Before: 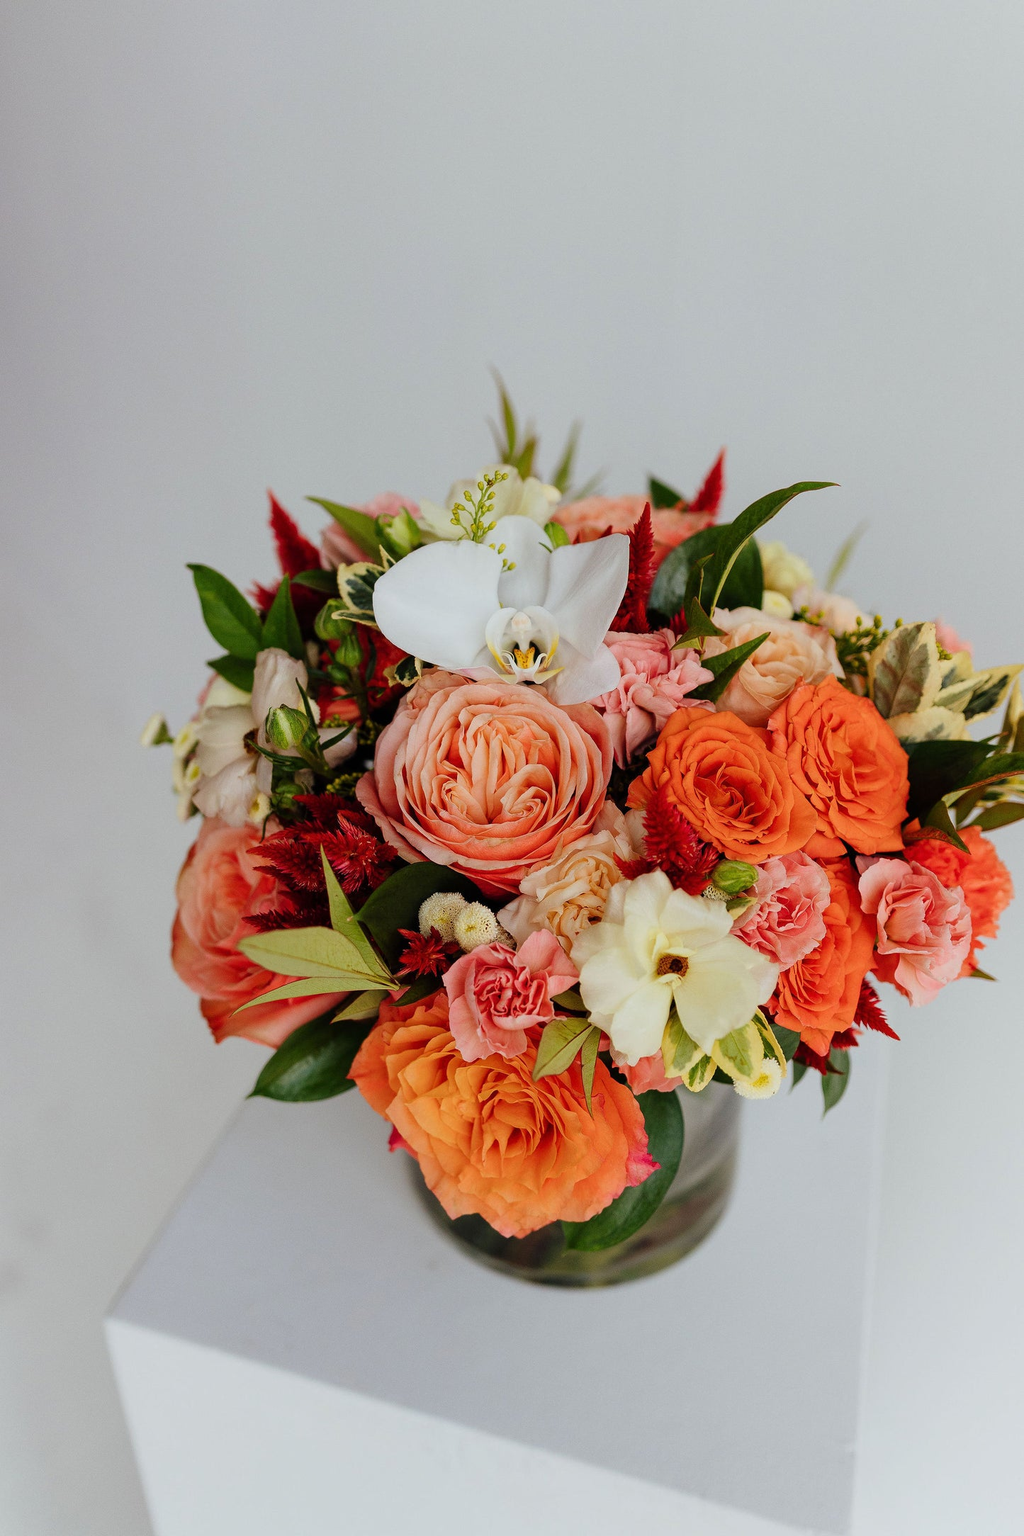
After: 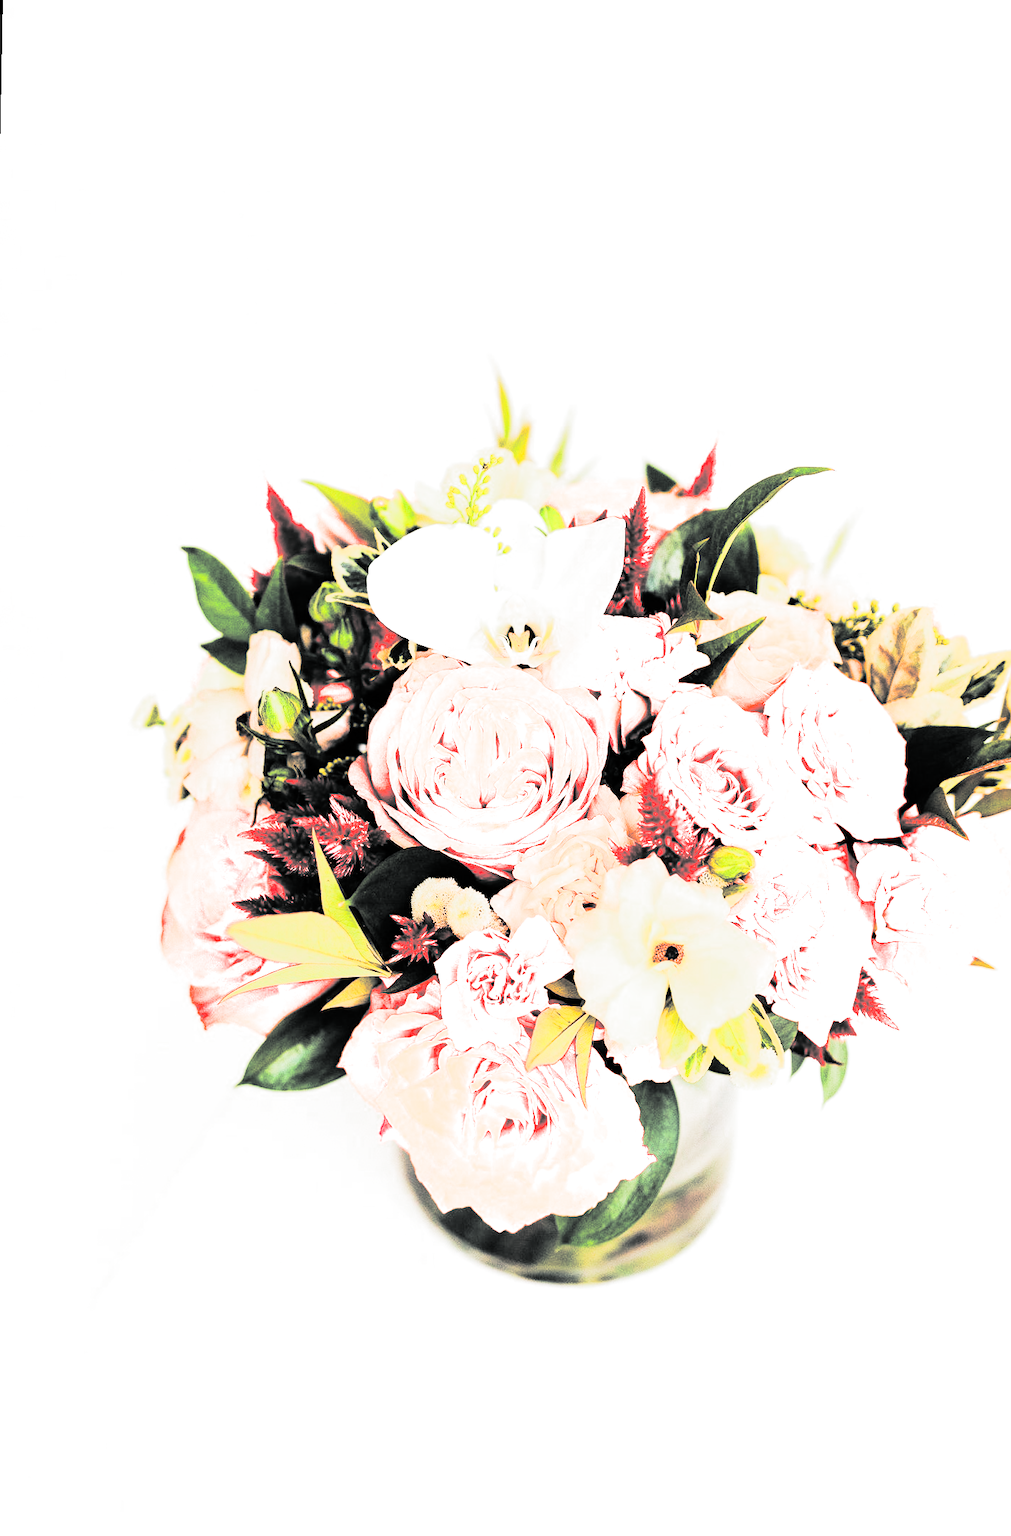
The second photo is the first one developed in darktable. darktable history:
exposure: exposure 1.25 EV, compensate exposure bias true, compensate highlight preservation false
rotate and perspective: rotation 0.226°, lens shift (vertical) -0.042, crop left 0.023, crop right 0.982, crop top 0.006, crop bottom 0.994
rgb curve: curves: ch0 [(0, 0) (0.21, 0.15) (0.24, 0.21) (0.5, 0.75) (0.75, 0.96) (0.89, 0.99) (1, 1)]; ch1 [(0, 0.02) (0.21, 0.13) (0.25, 0.2) (0.5, 0.67) (0.75, 0.9) (0.89, 0.97) (1, 1)]; ch2 [(0, 0.02) (0.21, 0.13) (0.25, 0.2) (0.5, 0.67) (0.75, 0.9) (0.89, 0.97) (1, 1)], compensate middle gray true
split-toning: shadows › hue 190.8°, shadows › saturation 0.05, highlights › hue 54°, highlights › saturation 0.05, compress 0%
